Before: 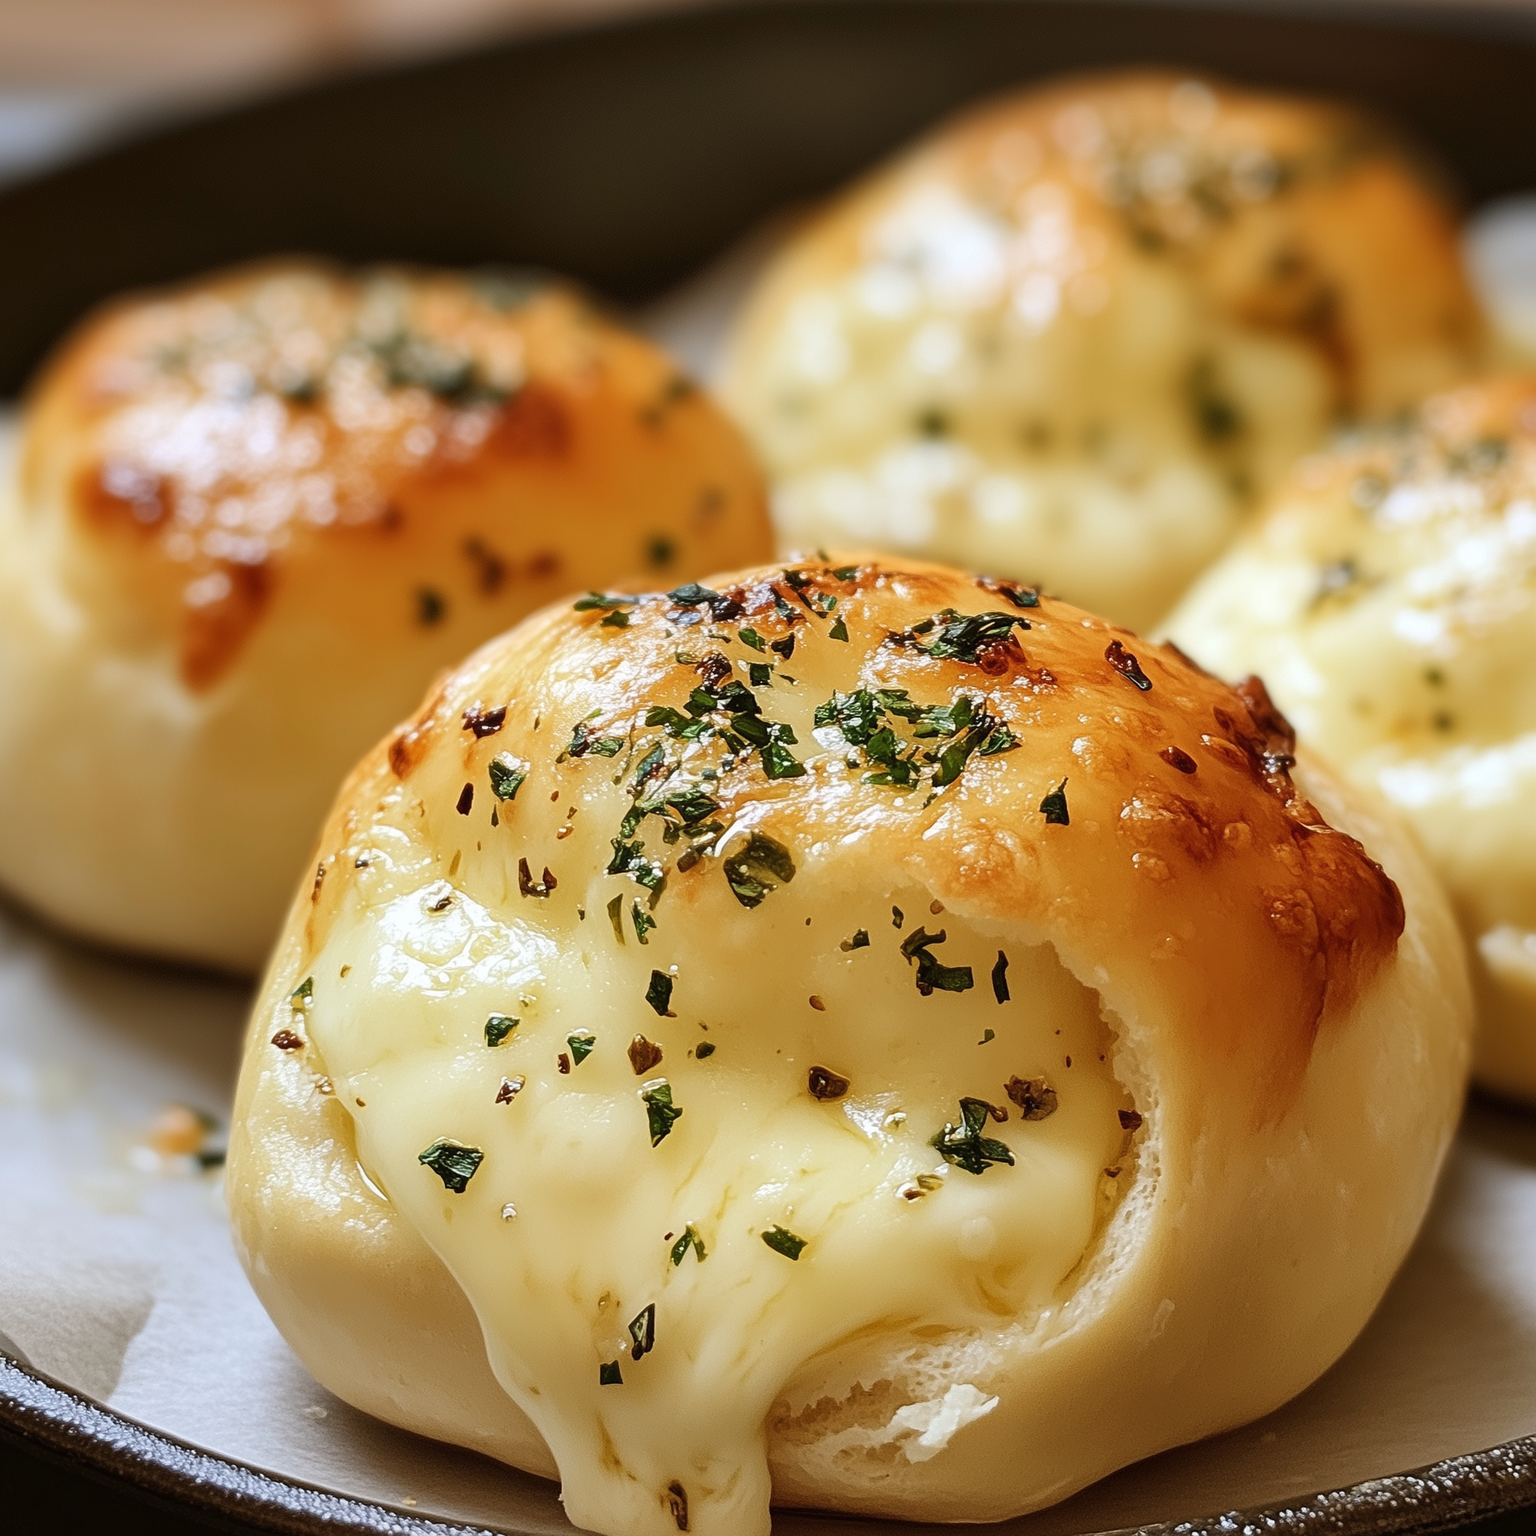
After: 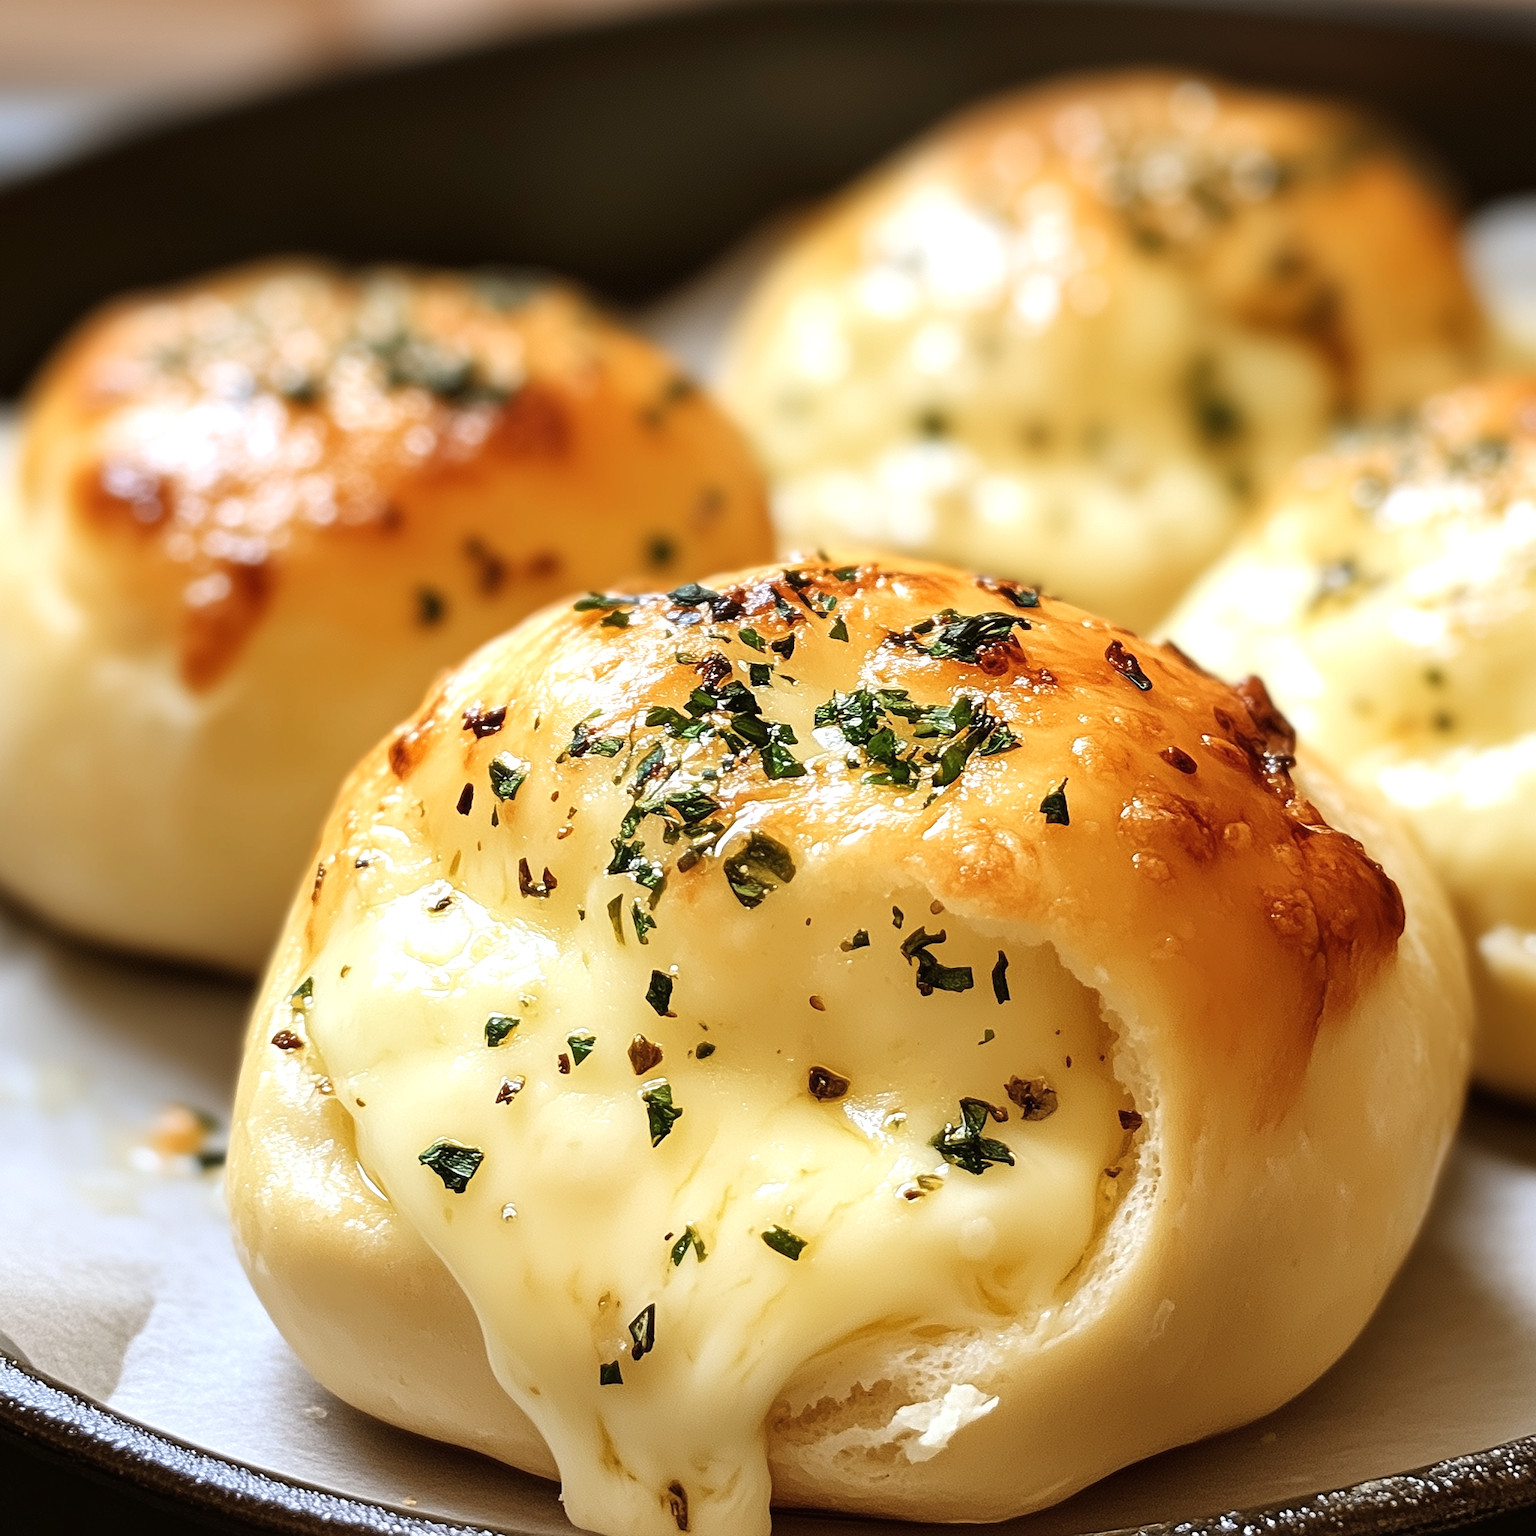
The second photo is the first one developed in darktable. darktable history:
tone equalizer: -8 EV -0.439 EV, -7 EV -0.396 EV, -6 EV -0.366 EV, -5 EV -0.252 EV, -3 EV 0.23 EV, -2 EV 0.339 EV, -1 EV 0.387 EV, +0 EV 0.414 EV, smoothing 1
